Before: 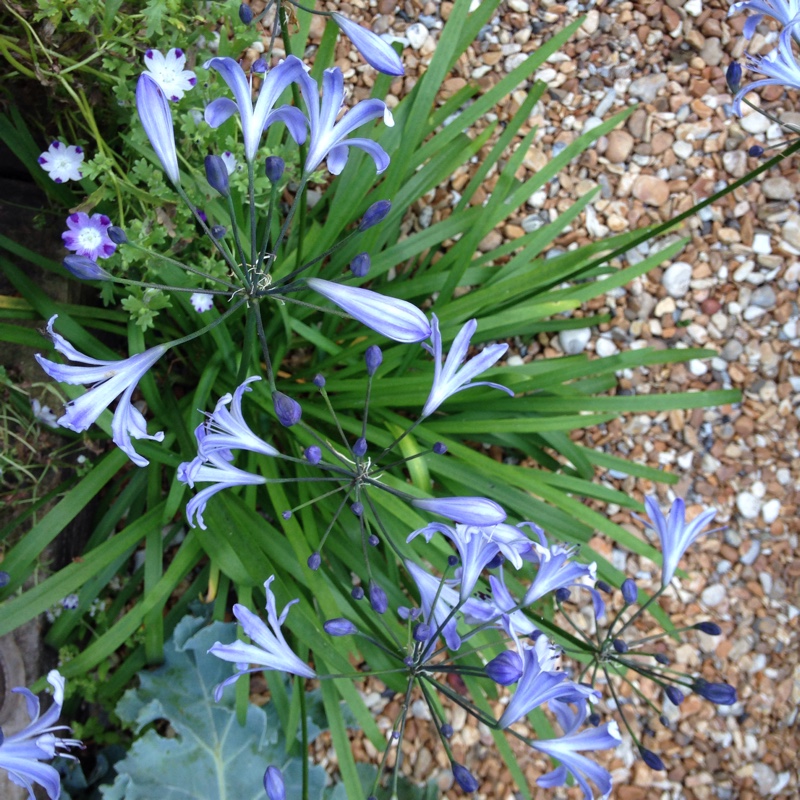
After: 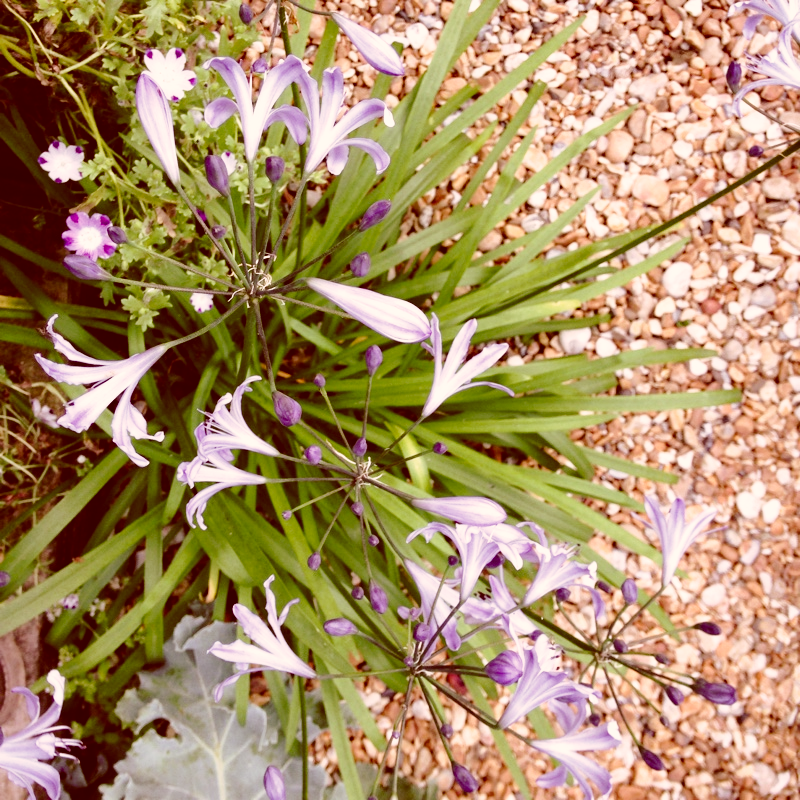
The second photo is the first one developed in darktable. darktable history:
color correction: highlights a* 9.12, highlights b* 8.83, shadows a* 39.46, shadows b* 39.86, saturation 0.805
base curve: curves: ch0 [(0, 0) (0.028, 0.03) (0.121, 0.232) (0.46, 0.748) (0.859, 0.968) (1, 1)], preserve colors none
